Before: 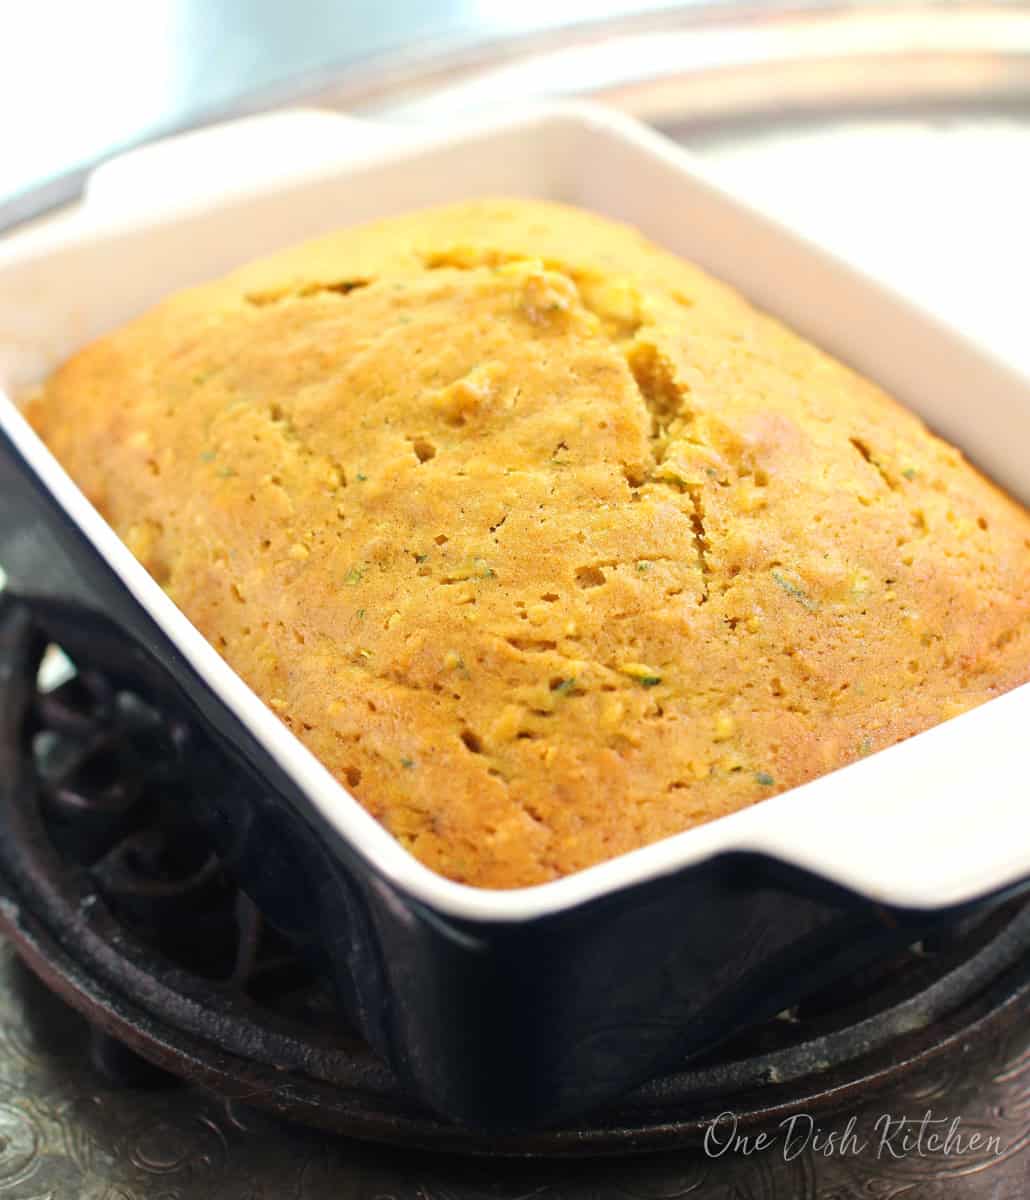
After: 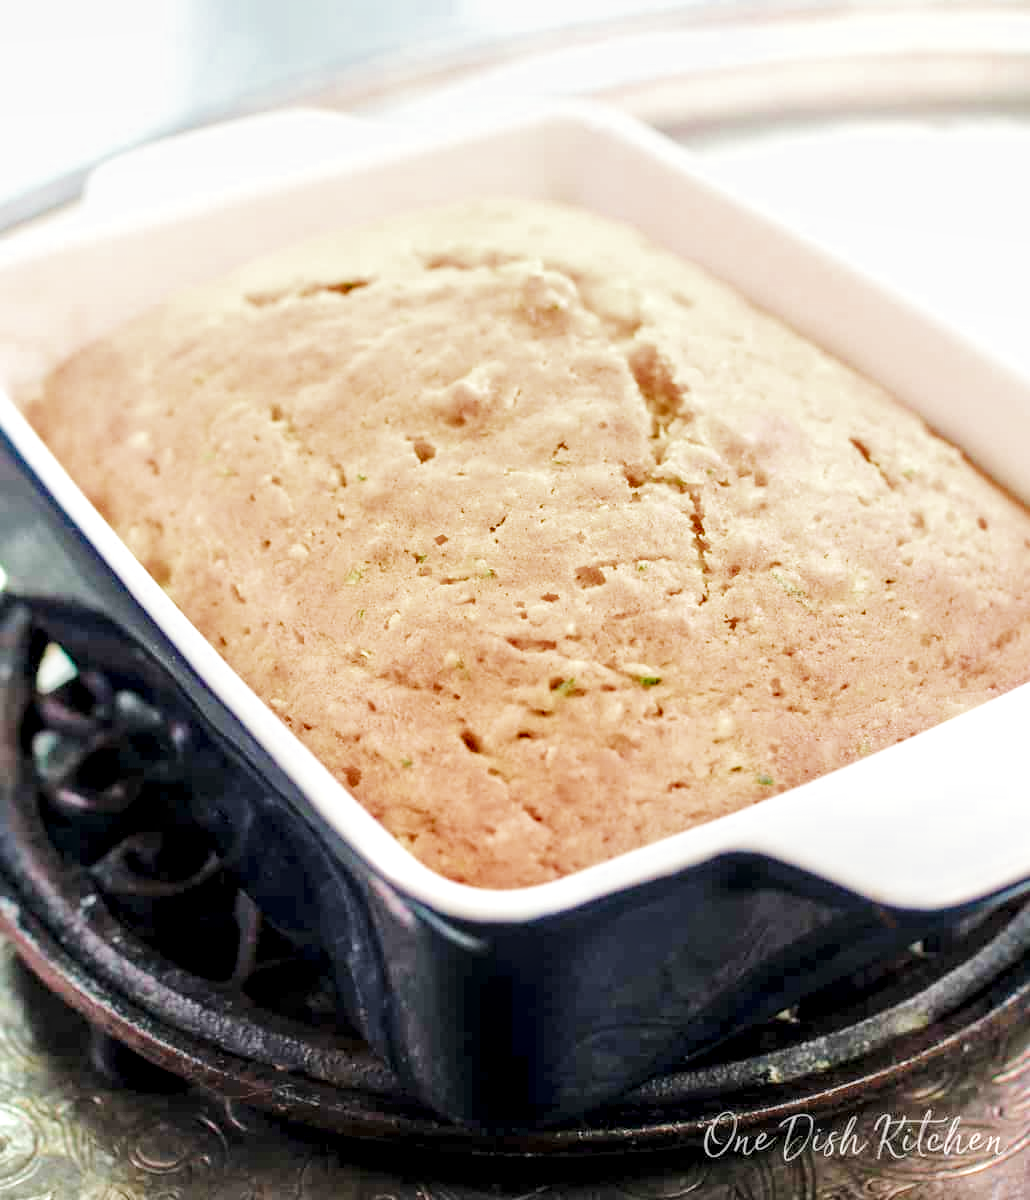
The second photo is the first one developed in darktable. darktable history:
color balance rgb: global offset › luminance 0.496%, perceptual saturation grading › global saturation 34.539%, perceptual saturation grading › highlights -25.577%, perceptual saturation grading › shadows 25.85%, perceptual brilliance grading › mid-tones 9.764%, perceptual brilliance grading › shadows 14.401%, global vibrance 20%
exposure: exposure 1.144 EV, compensate highlight preservation false
filmic rgb: black relative exposure -7.65 EV, white relative exposure 4.56 EV, threshold 5.95 EV, hardness 3.61, add noise in highlights 0.002, color science v3 (2019), use custom middle-gray values true, contrast in highlights soft, enable highlight reconstruction true
local contrast: highlights 64%, shadows 54%, detail 168%, midtone range 0.517
